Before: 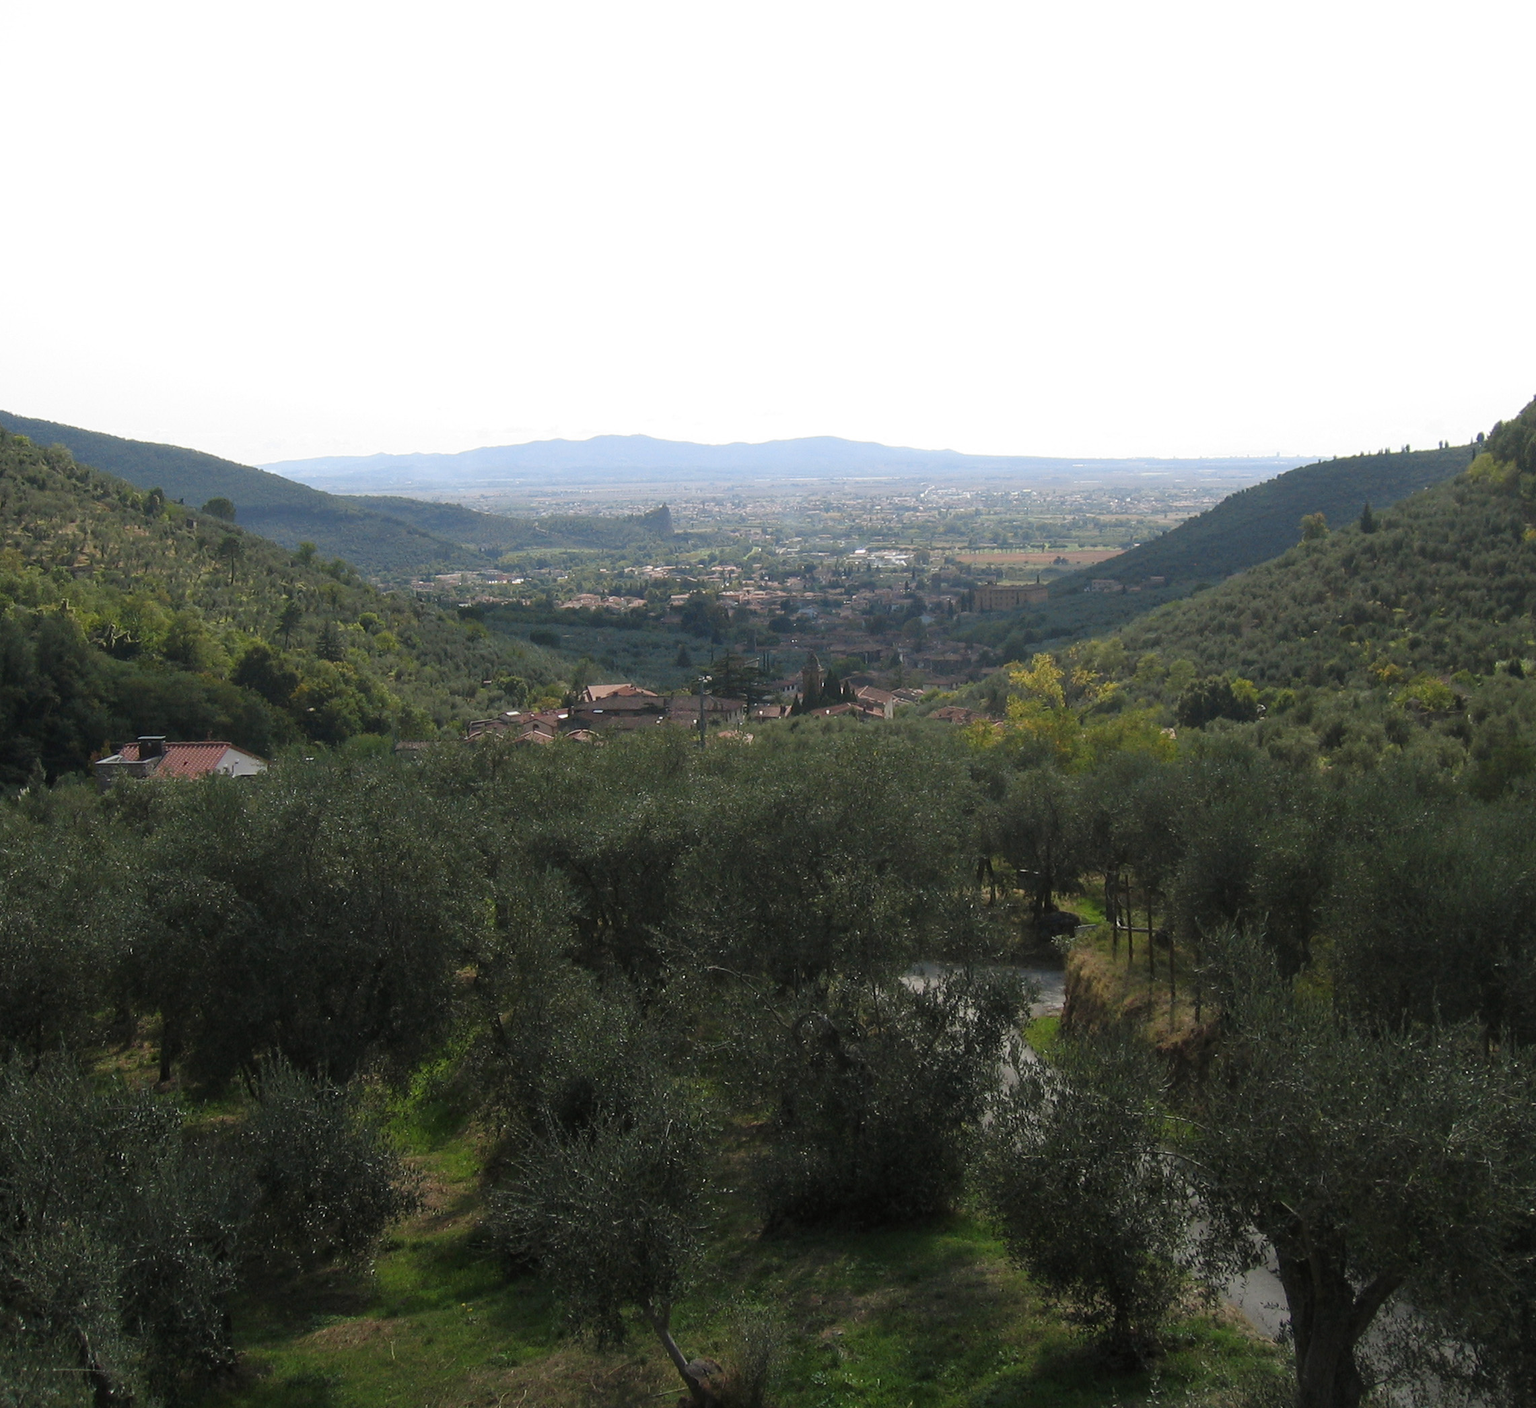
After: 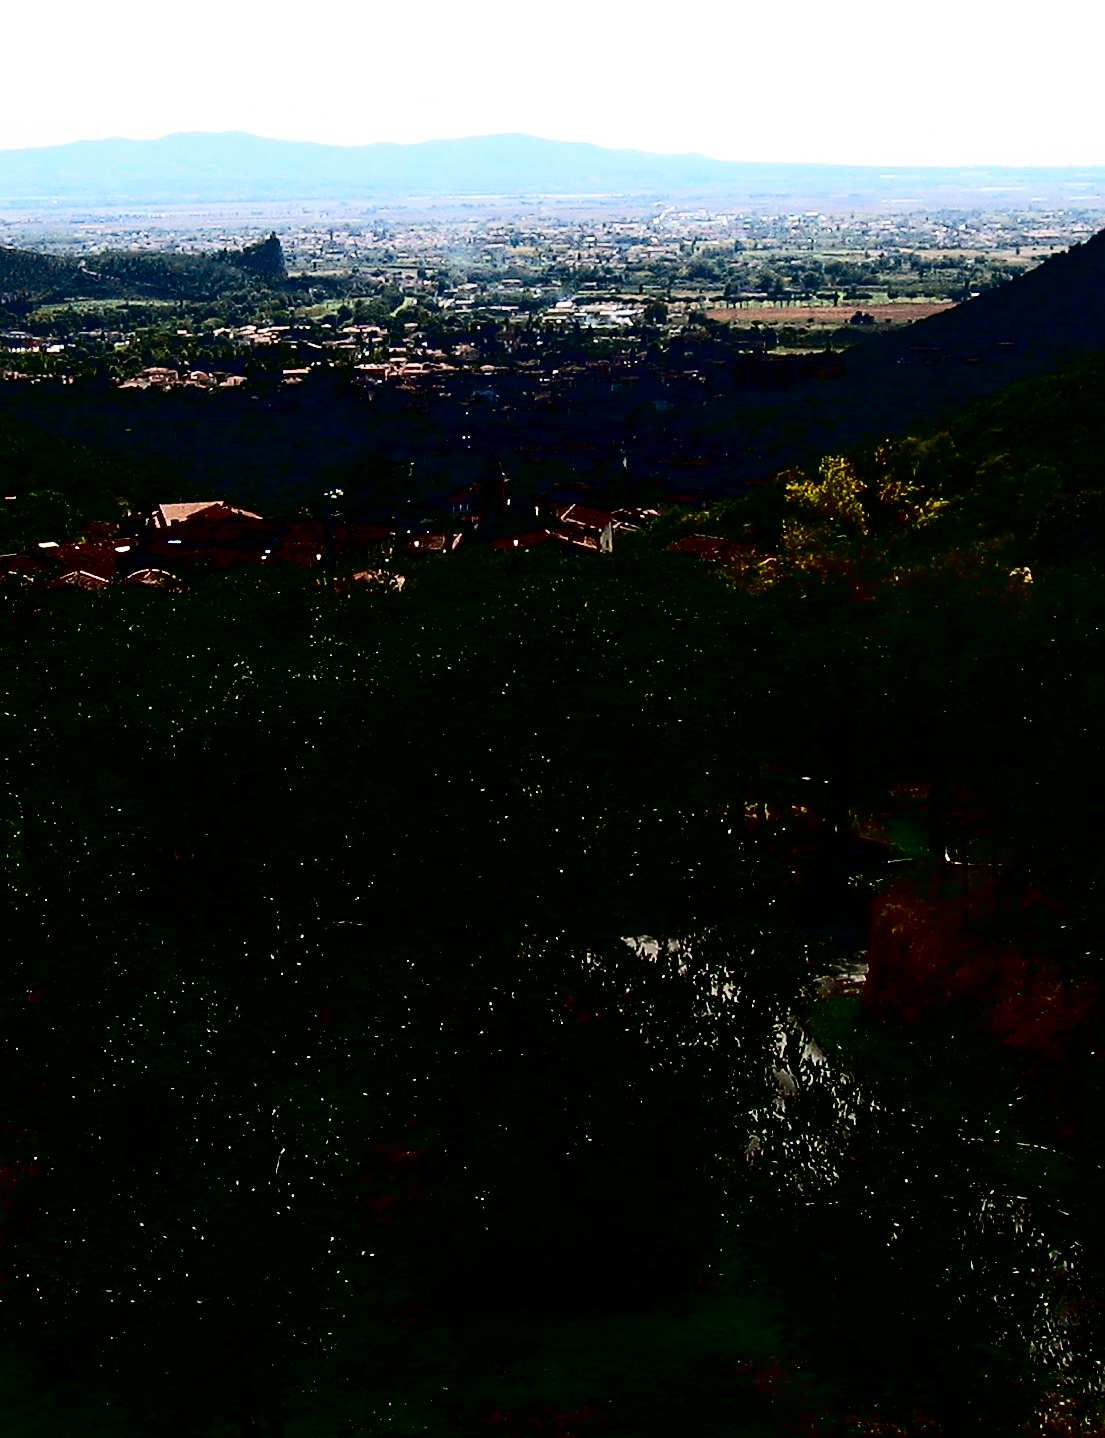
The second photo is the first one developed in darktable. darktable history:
sharpen: on, module defaults
contrast brightness saturation: contrast 0.766, brightness -0.997, saturation 0.988
crop: left 31.315%, top 24.621%, right 20.254%, bottom 6.609%
